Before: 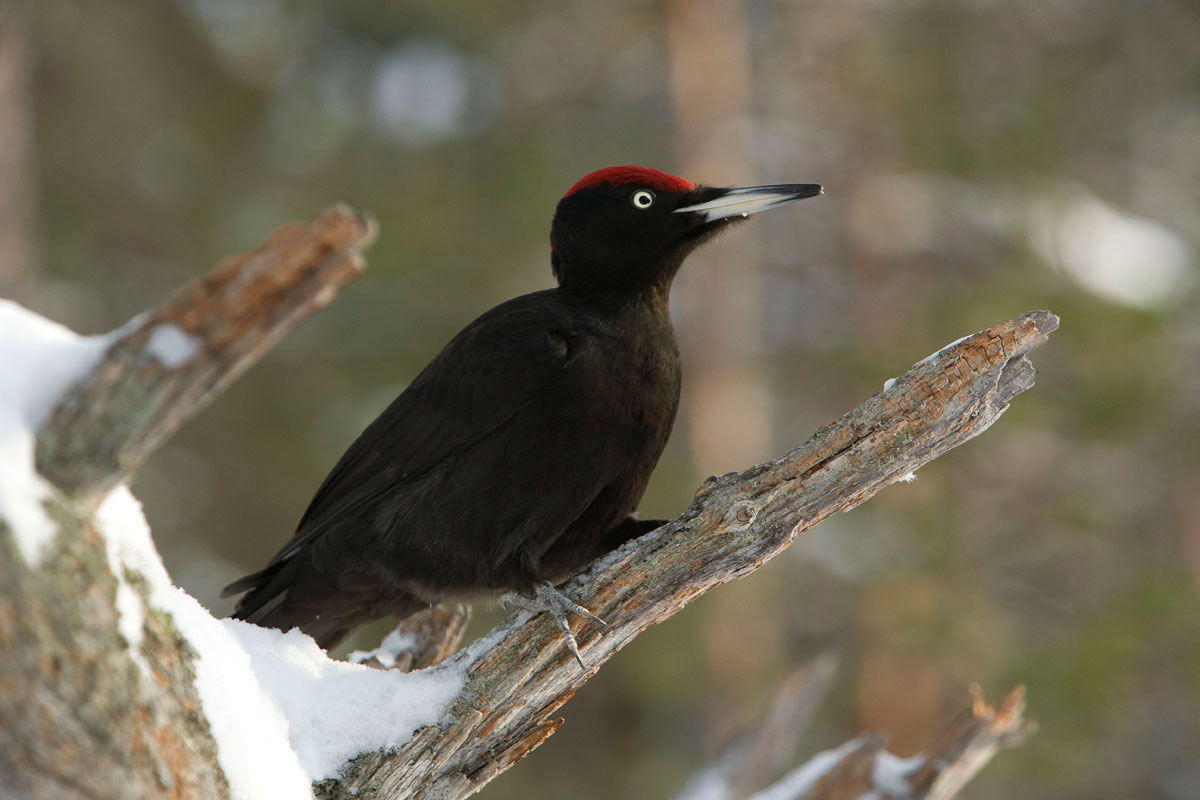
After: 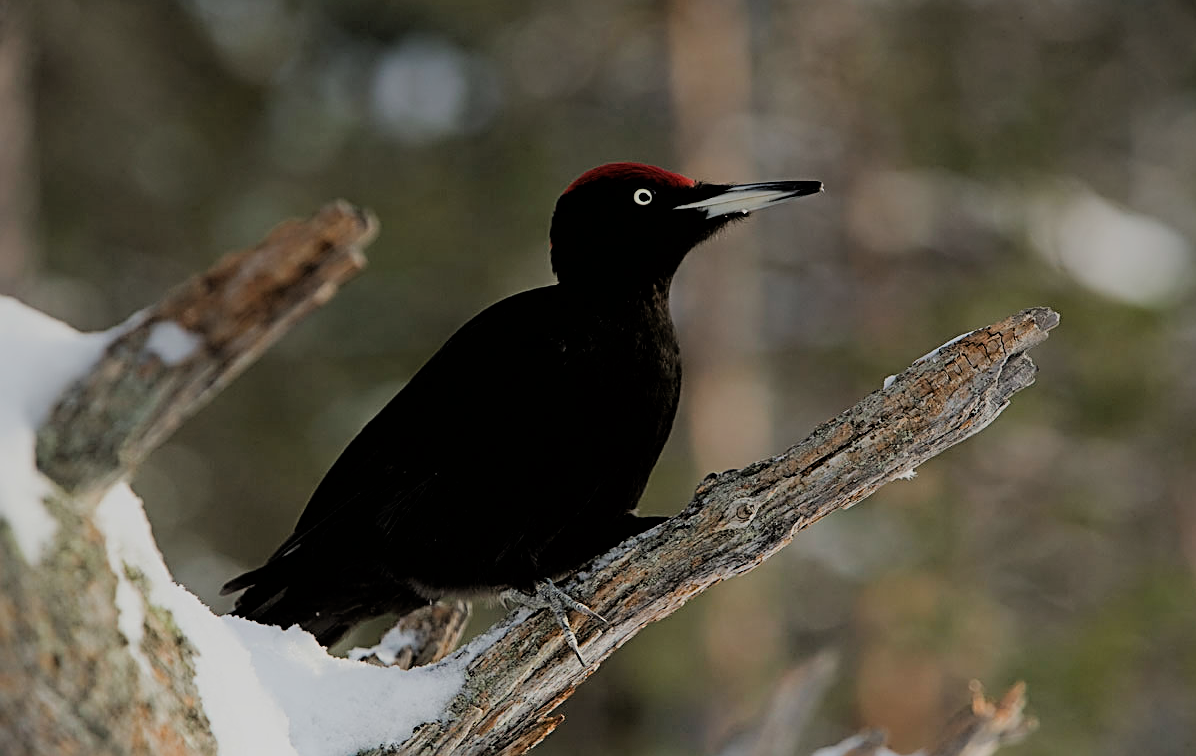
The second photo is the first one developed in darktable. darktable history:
exposure: compensate highlight preservation false
filmic rgb: black relative exposure -4.14 EV, white relative exposure 5.1 EV, hardness 2.11, contrast 1.165
crop: top 0.448%, right 0.264%, bottom 5.045%
graduated density: rotation 5.63°, offset 76.9
rotate and perspective: automatic cropping off
white balance: emerald 1
sharpen: radius 2.584, amount 0.688
